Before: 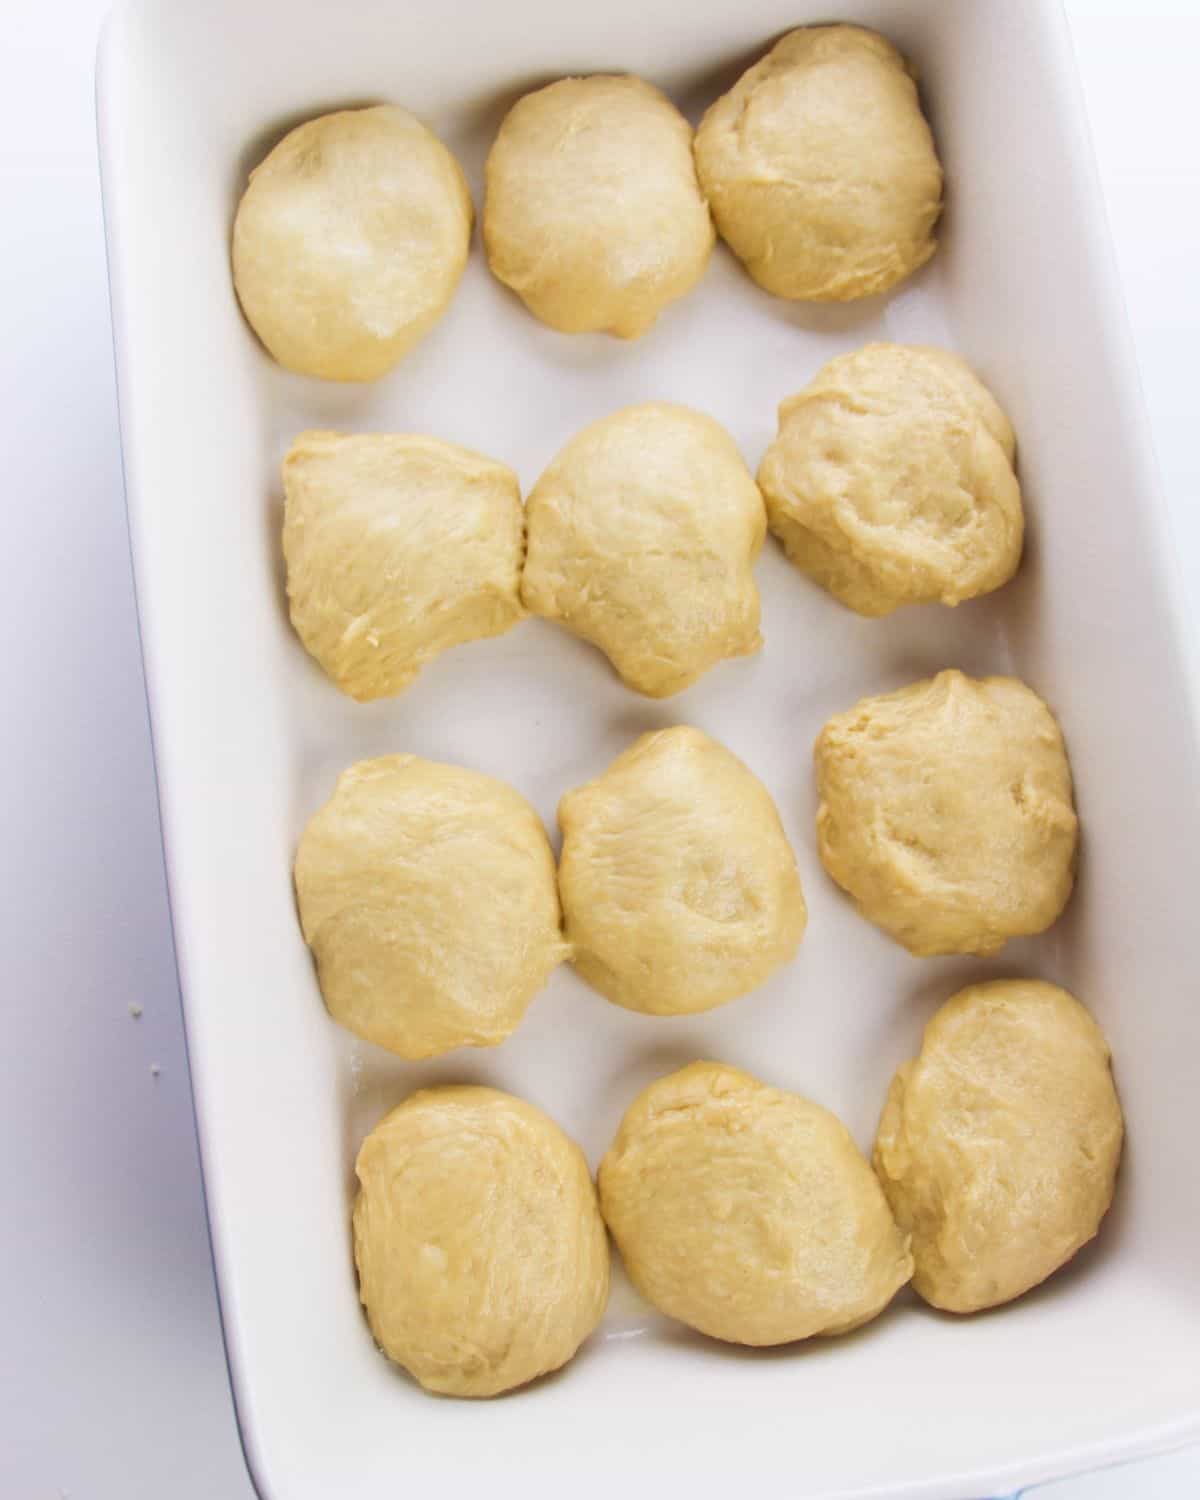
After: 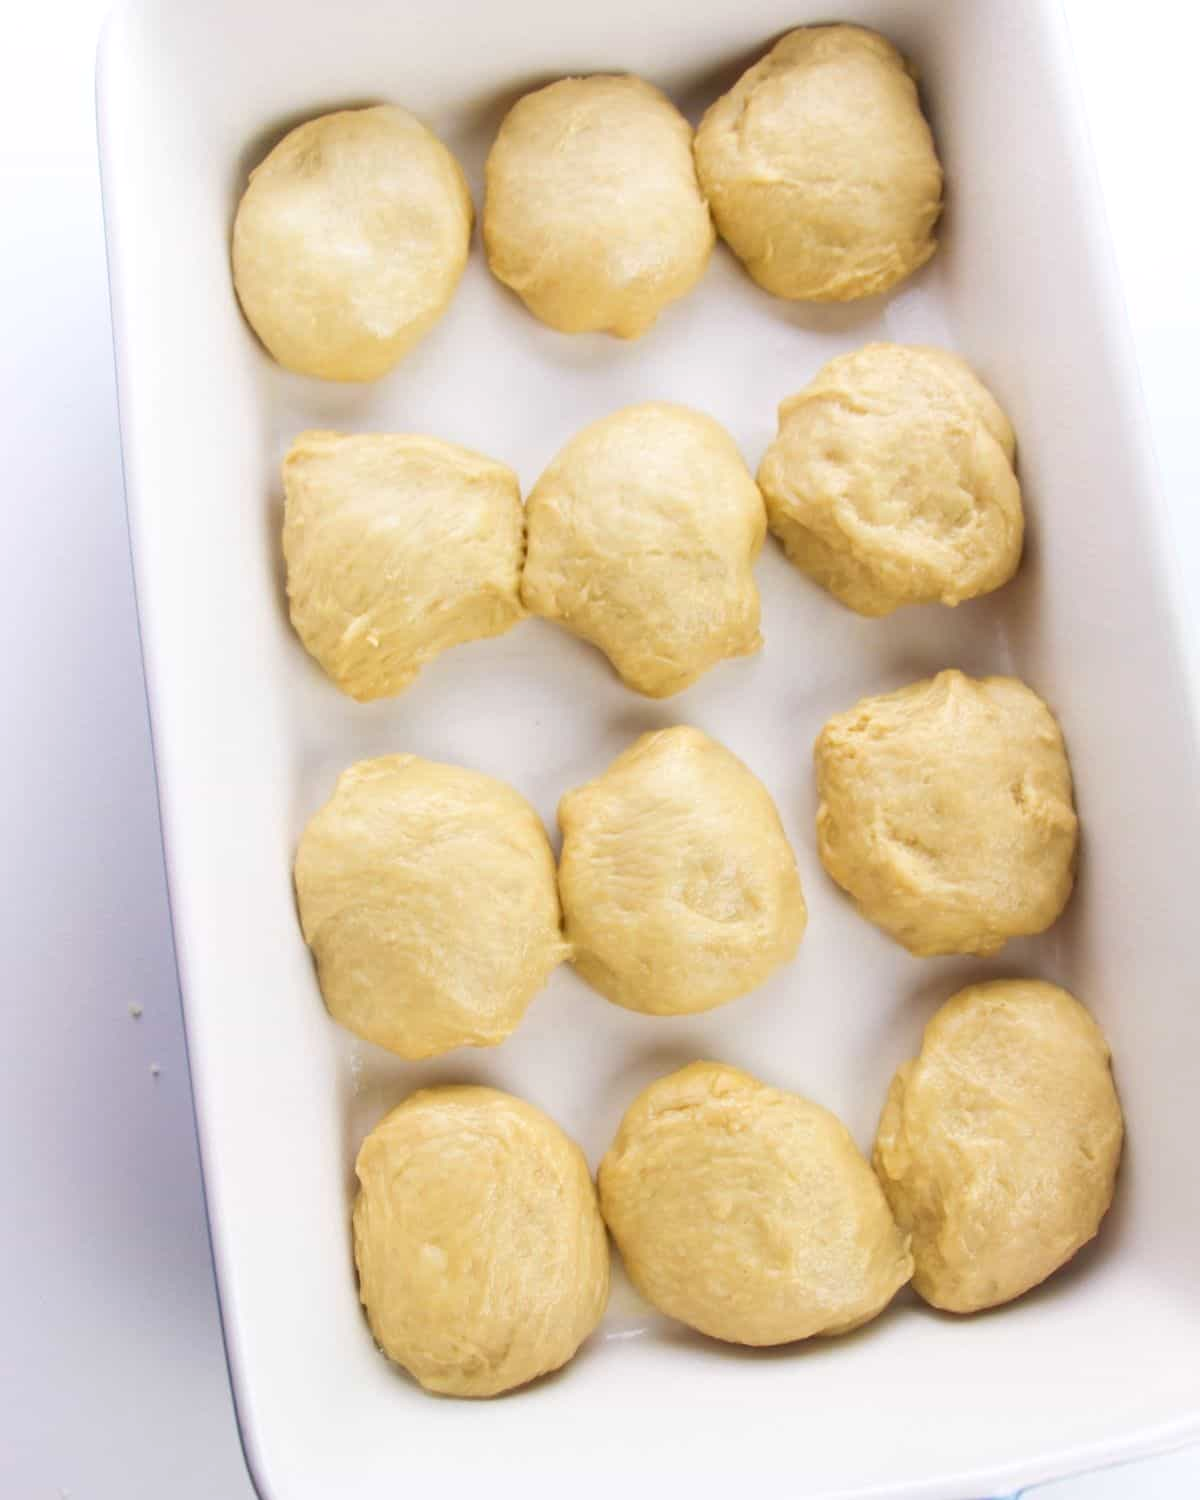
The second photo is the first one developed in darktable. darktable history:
levels: levels [0, 0.48, 0.961]
